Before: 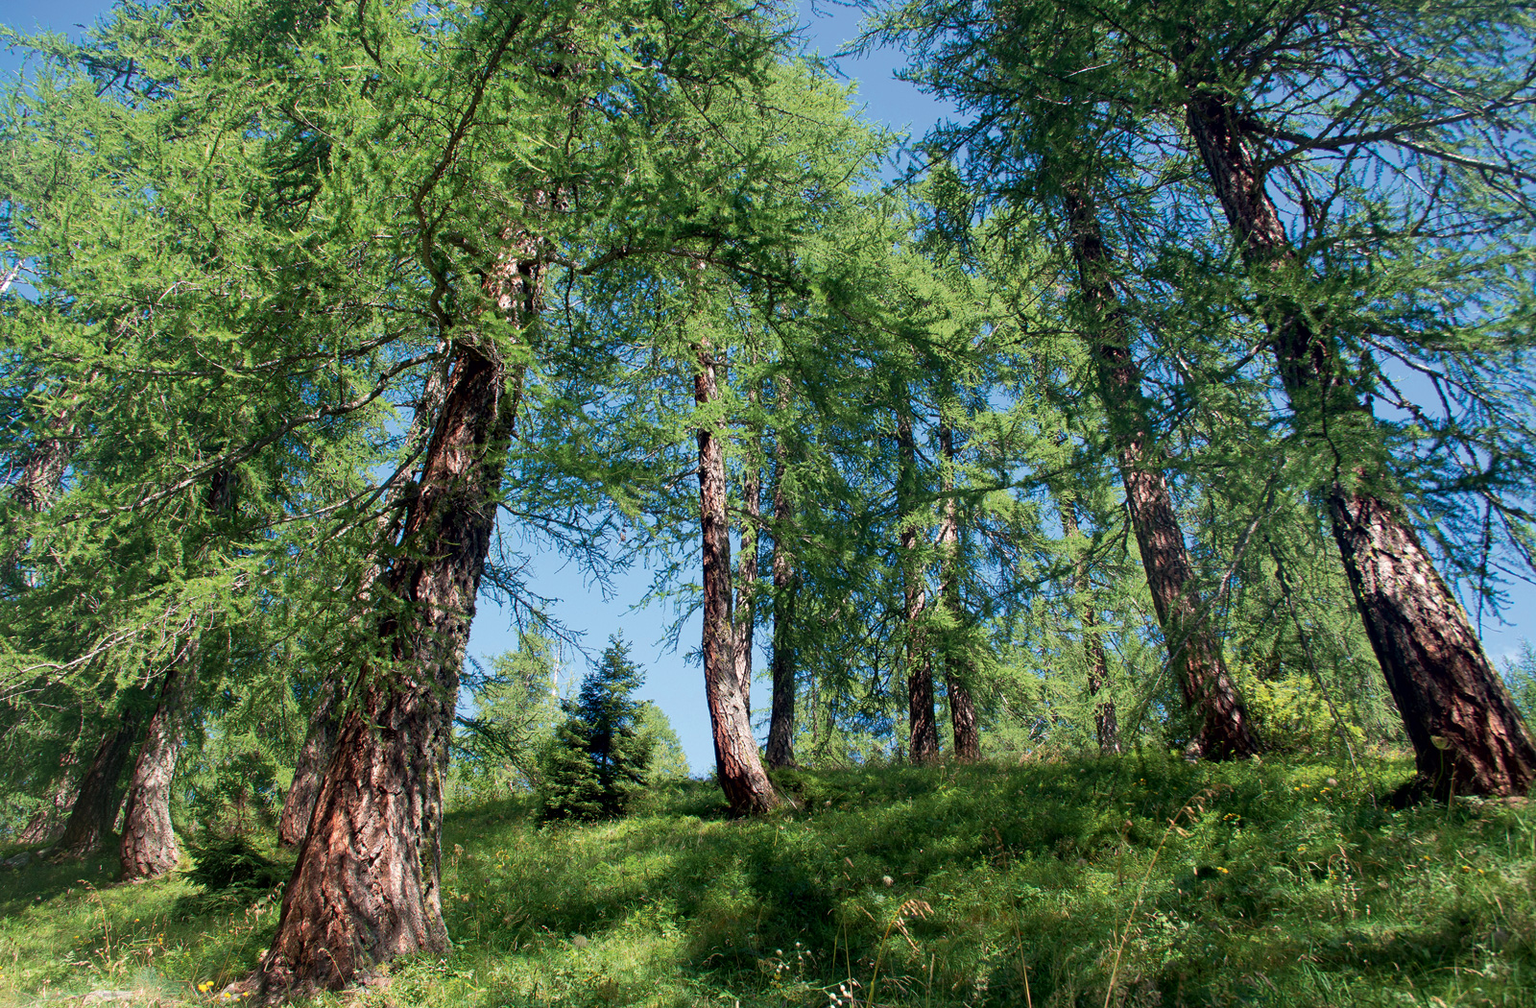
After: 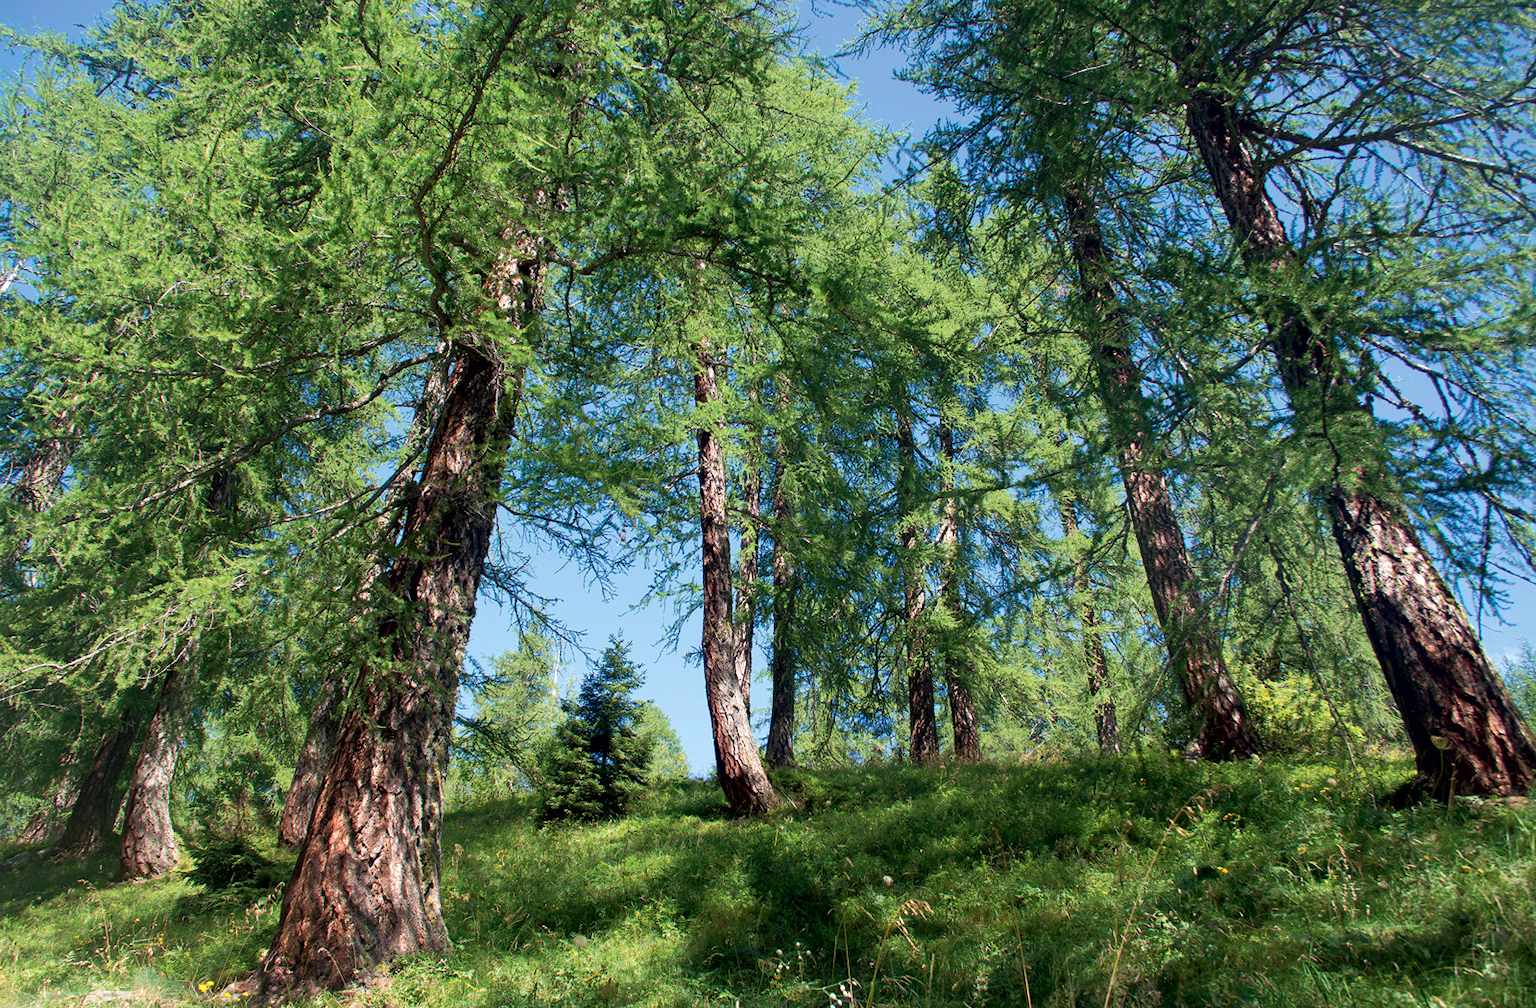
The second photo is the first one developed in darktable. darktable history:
exposure: exposure 0.151 EV, compensate highlight preservation false
